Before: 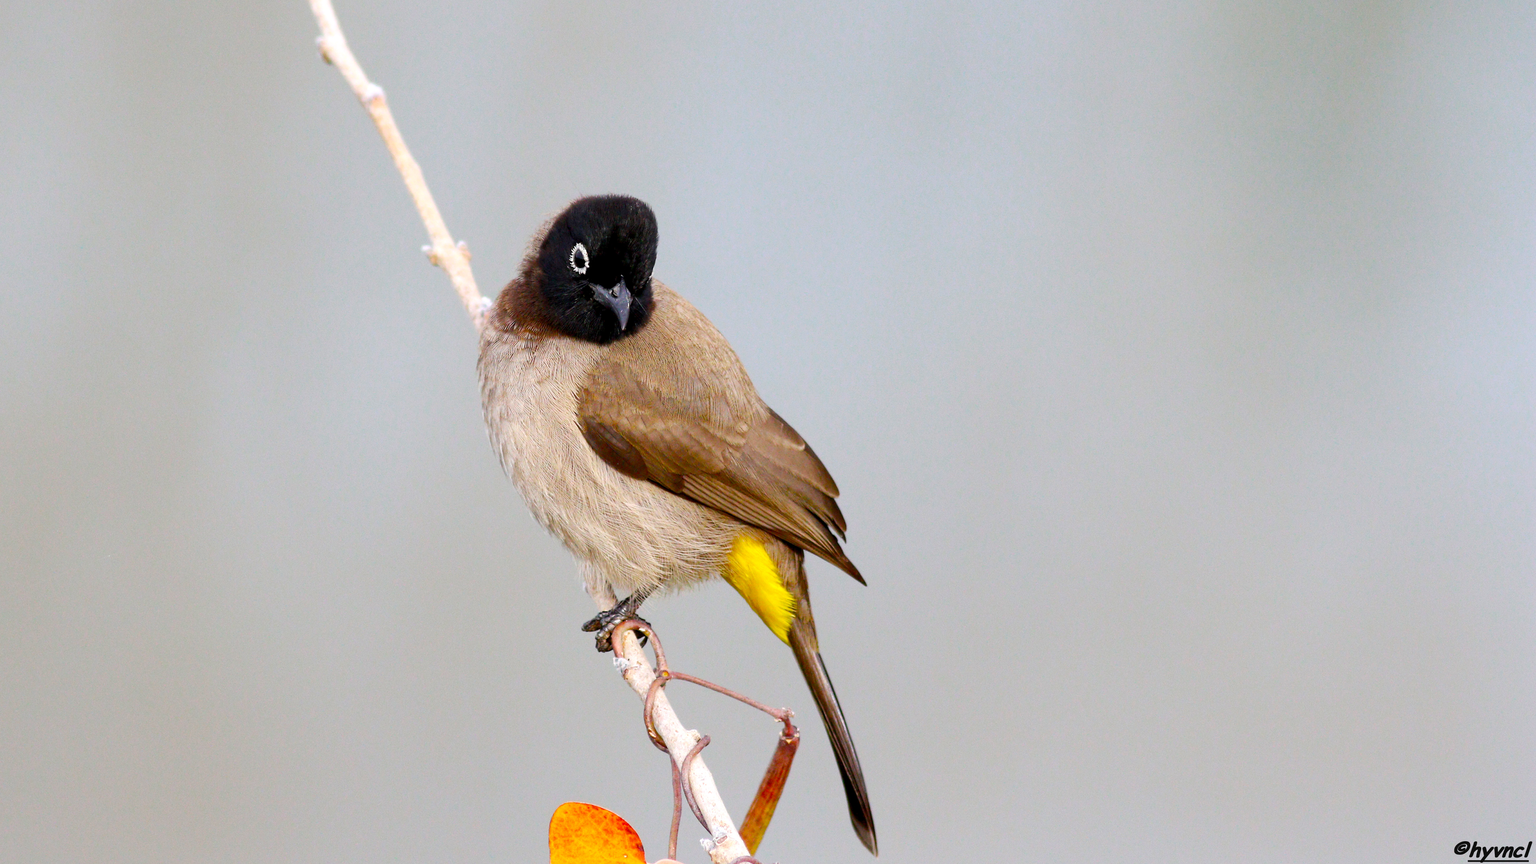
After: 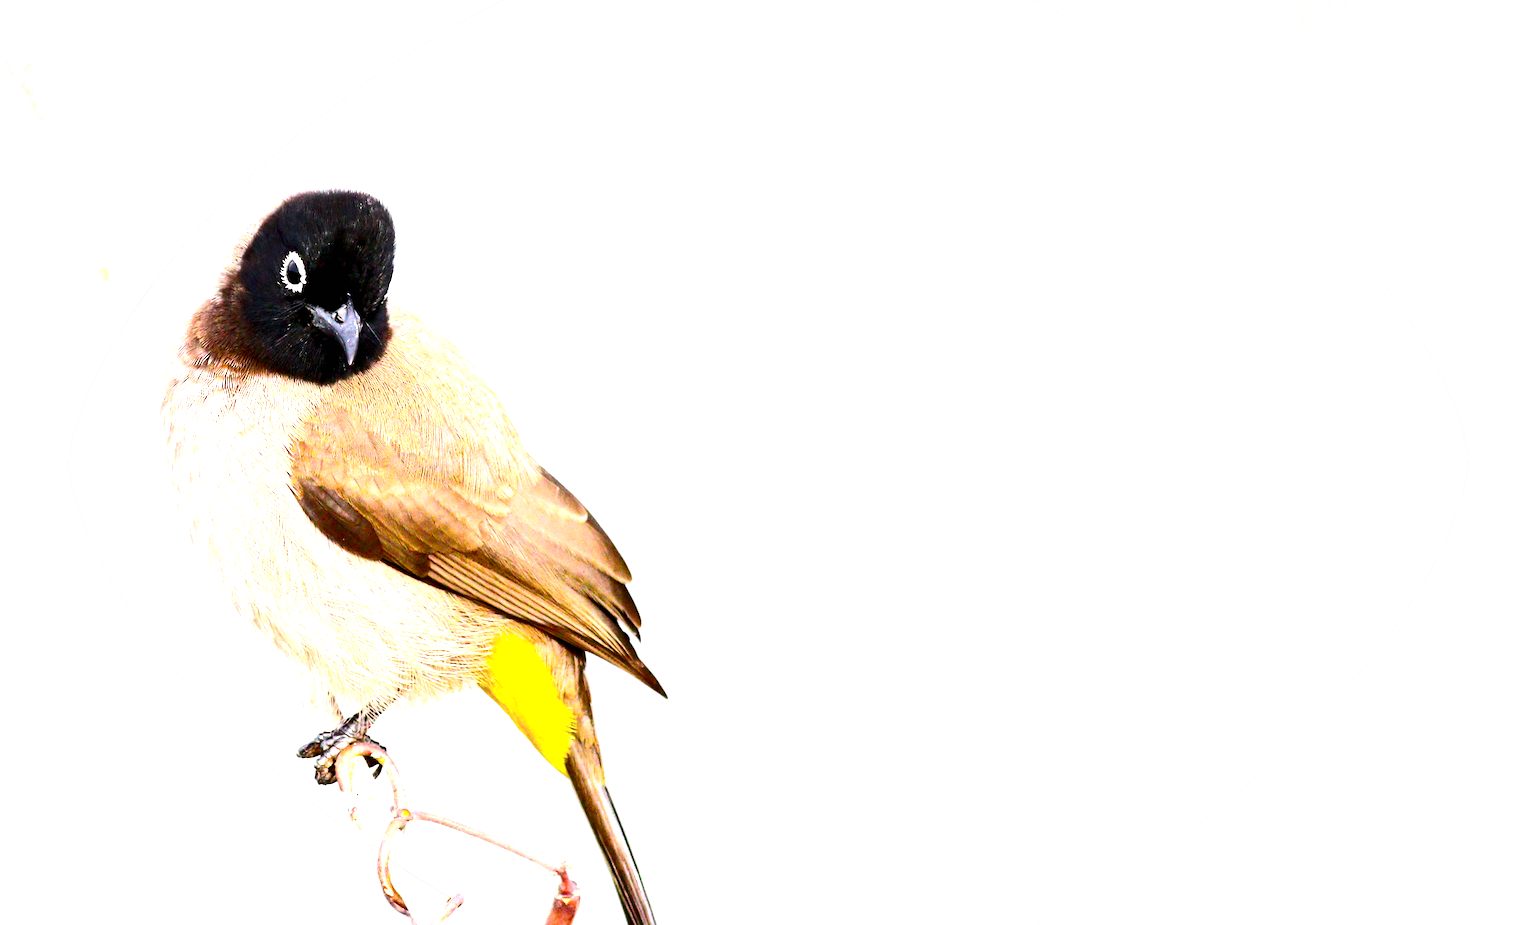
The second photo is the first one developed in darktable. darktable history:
contrast brightness saturation: contrast 0.22
crop: left 23.095%, top 5.827%, bottom 11.854%
exposure: black level correction 0, exposure 0.953 EV, compensate exposure bias true, compensate highlight preservation false
vignetting: fall-off start 91%, fall-off radius 39.39%, brightness -0.182, saturation -0.3, width/height ratio 1.219, shape 1.3, dithering 8-bit output, unbound false
tone equalizer: -8 EV -0.417 EV, -7 EV -0.389 EV, -6 EV -0.333 EV, -5 EV -0.222 EV, -3 EV 0.222 EV, -2 EV 0.333 EV, -1 EV 0.389 EV, +0 EV 0.417 EV, edges refinement/feathering 500, mask exposure compensation -1.57 EV, preserve details no
